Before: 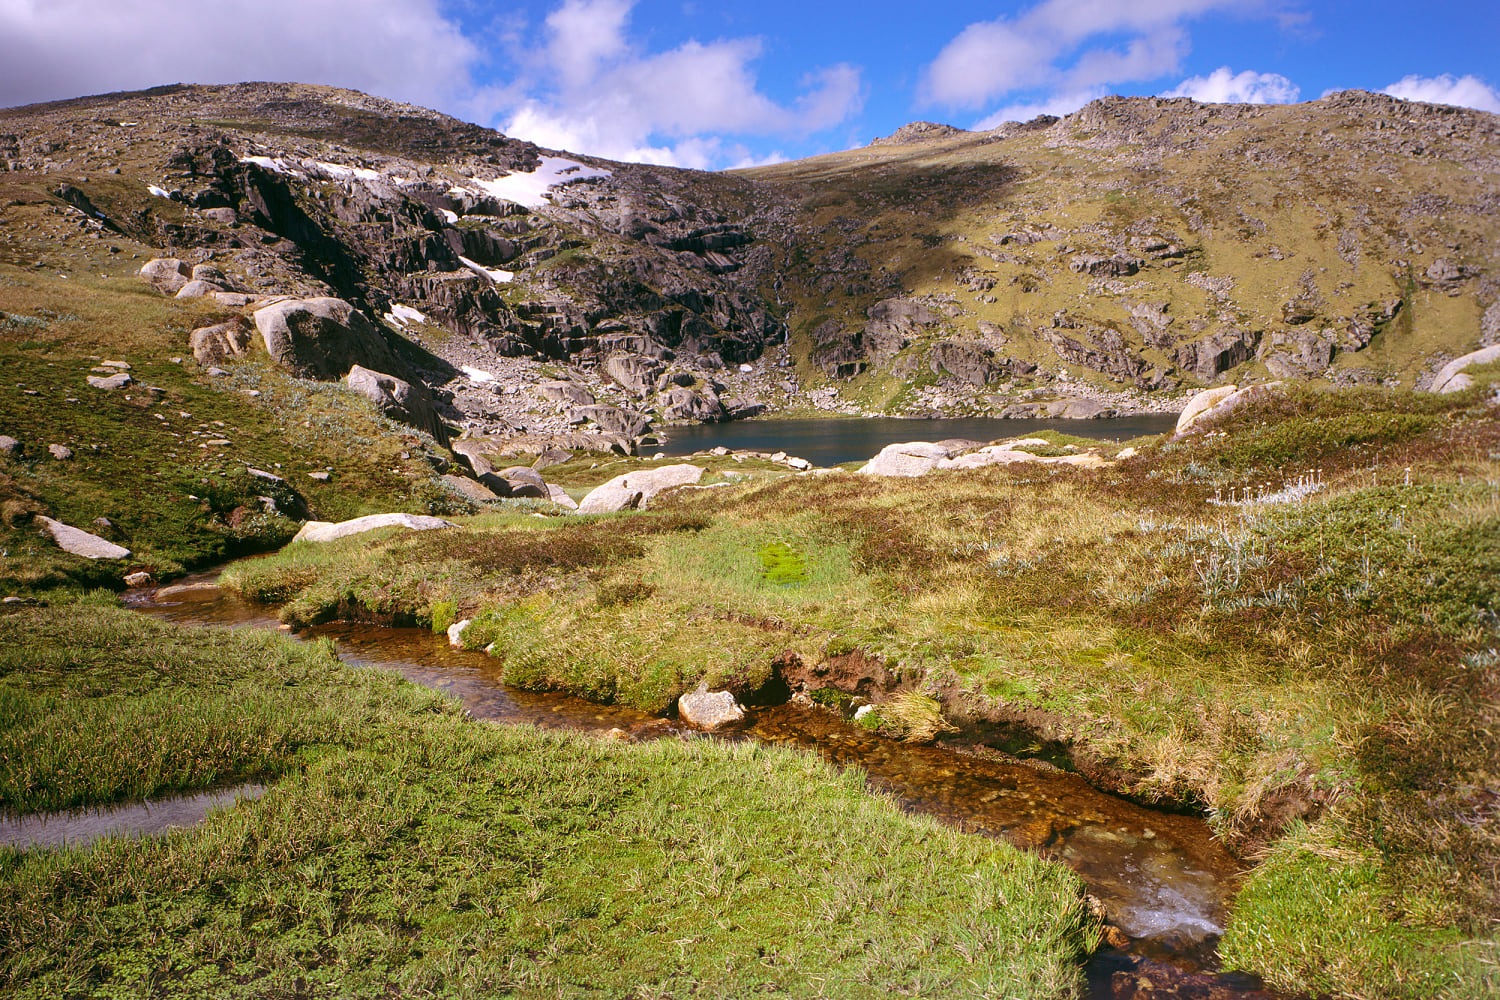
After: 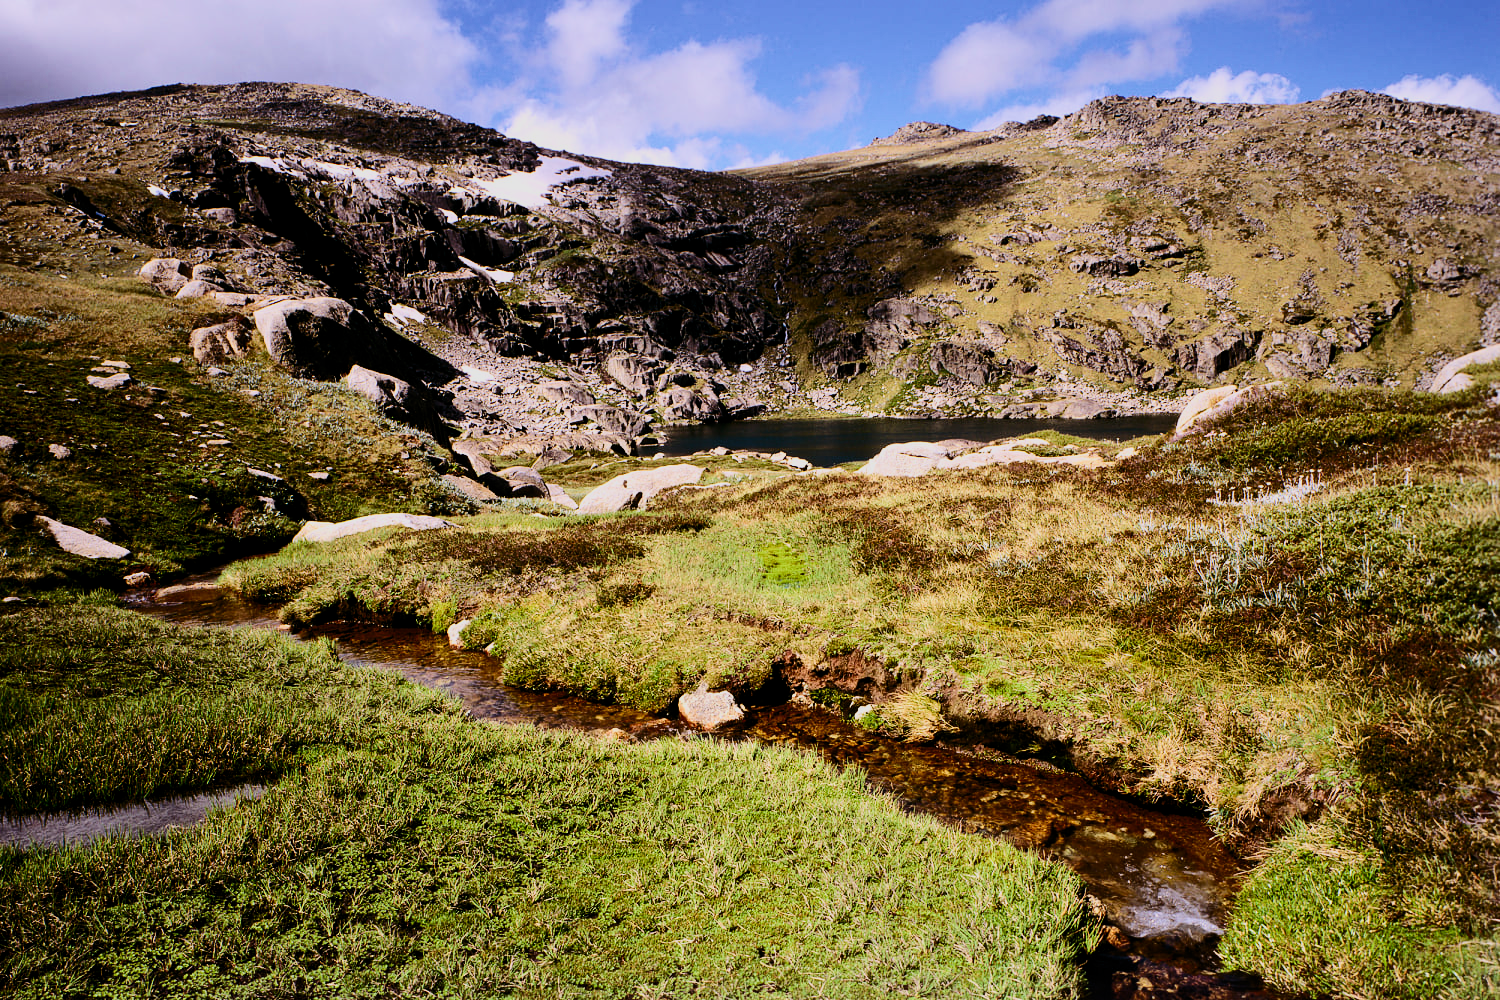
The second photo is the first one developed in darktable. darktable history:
contrast brightness saturation: contrast 0.319, brightness -0.078, saturation 0.17
exposure: compensate highlight preservation false
filmic rgb: black relative exposure -4.22 EV, white relative exposure 5.13 EV, hardness 2.07, contrast 1.168, color science v5 (2021), contrast in shadows safe, contrast in highlights safe
